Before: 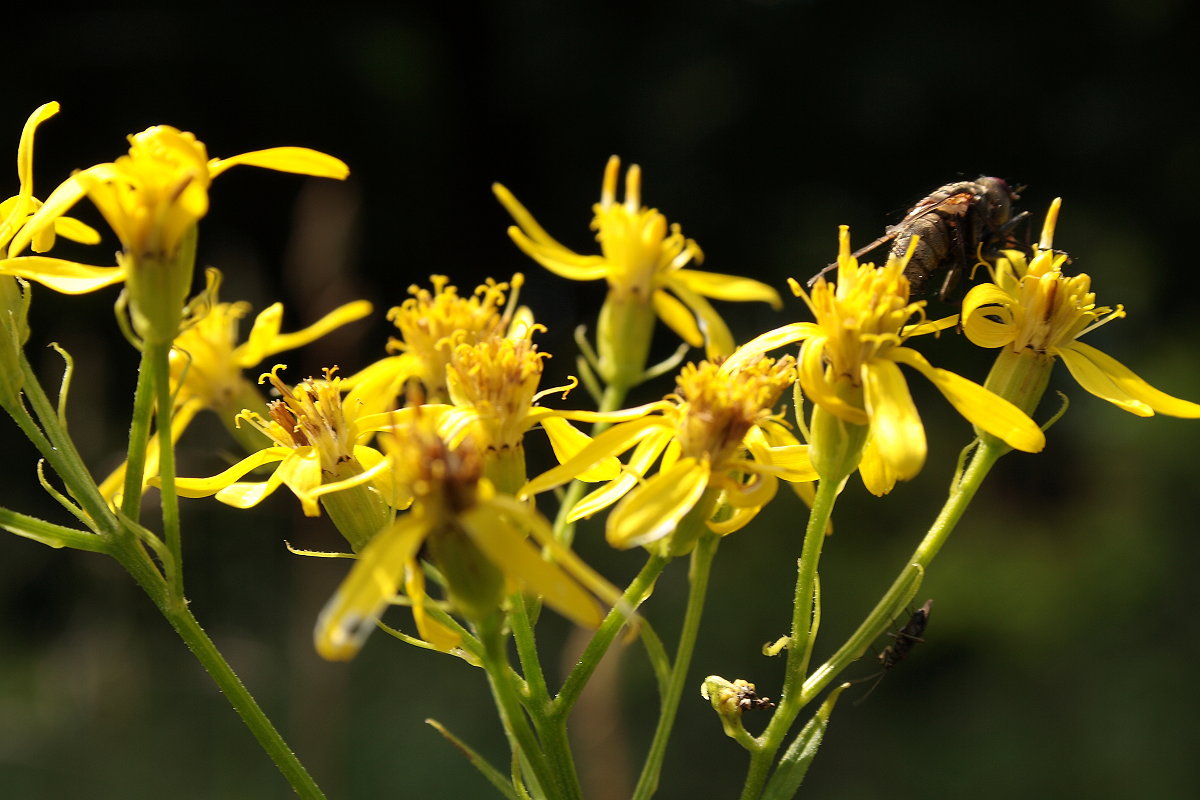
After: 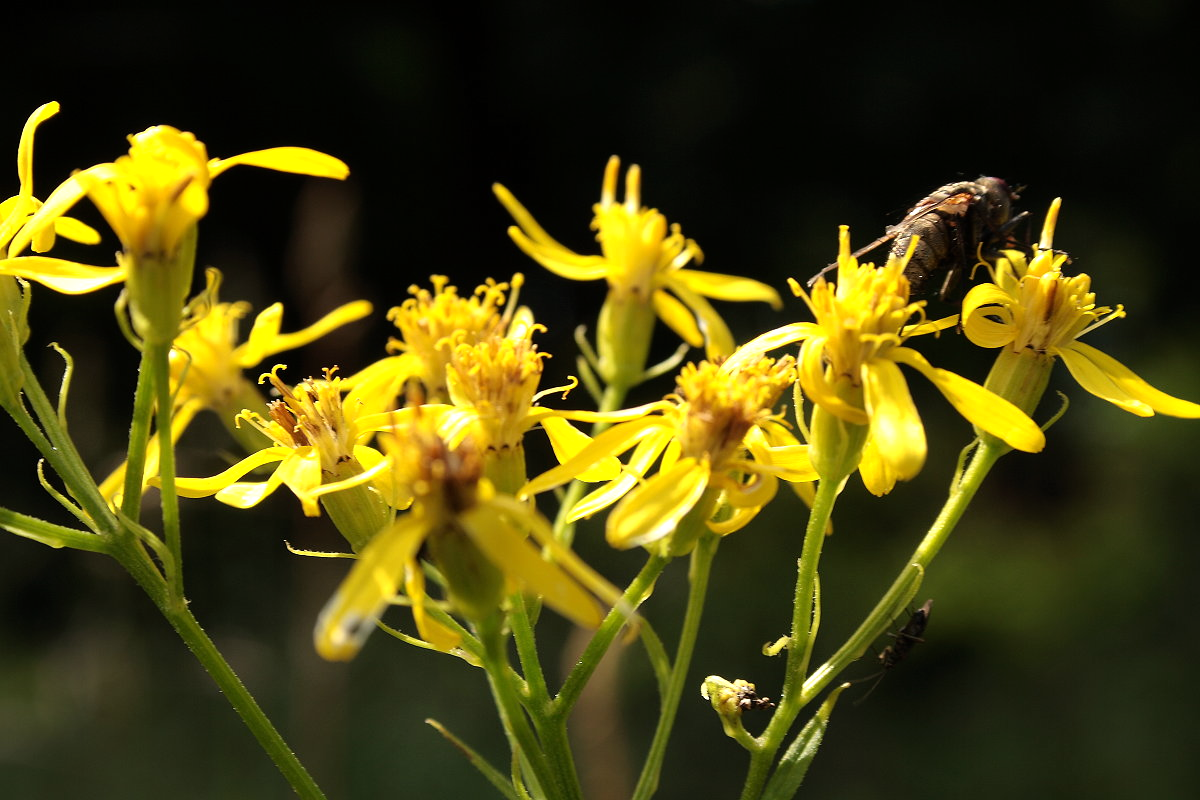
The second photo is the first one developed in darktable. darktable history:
exposure: exposure -0.182 EV, compensate highlight preservation false
tone equalizer: -8 EV -0.437 EV, -7 EV -0.371 EV, -6 EV -0.354 EV, -5 EV -0.245 EV, -3 EV 0.244 EV, -2 EV 0.323 EV, -1 EV 0.41 EV, +0 EV 0.443 EV
